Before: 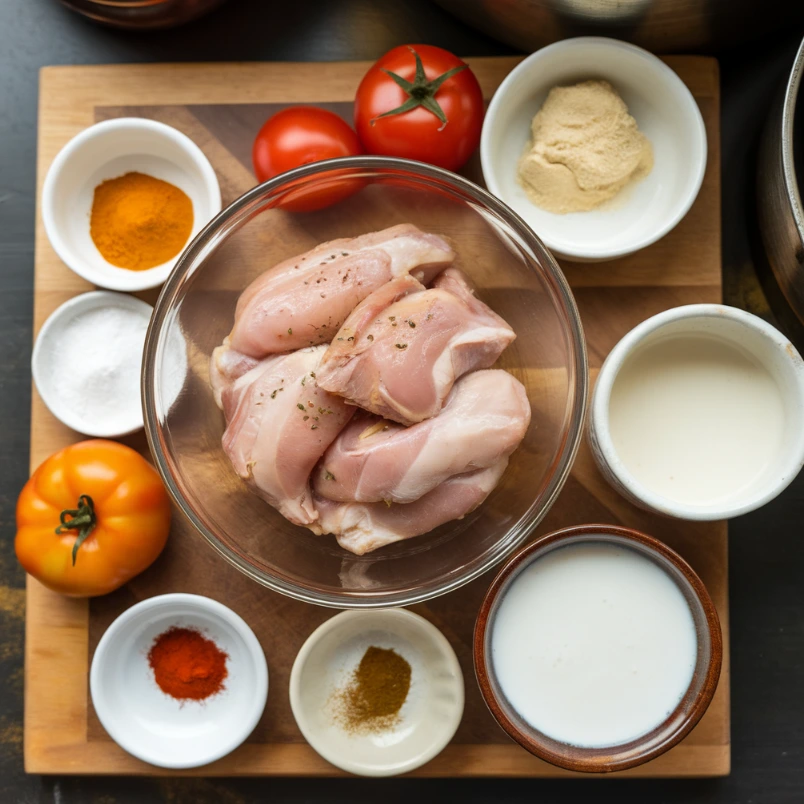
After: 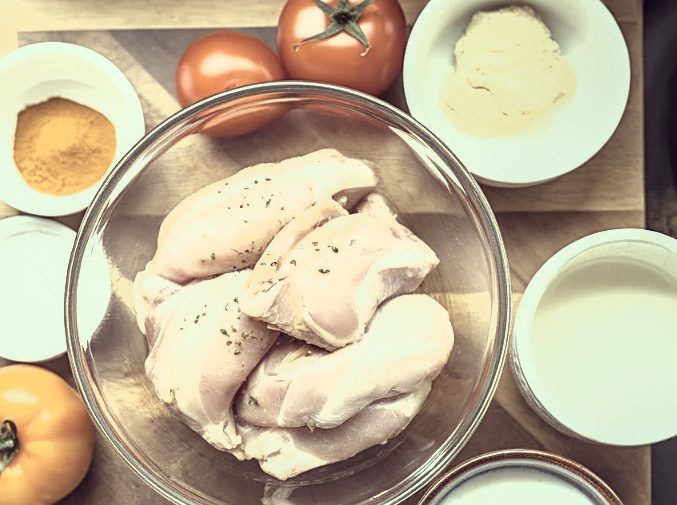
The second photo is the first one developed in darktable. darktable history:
exposure: black level correction 0, exposure 1.46 EV, compensate highlight preservation false
color correction: highlights a* -20.32, highlights b* 20.12, shadows a* 19.23, shadows b* -19.86, saturation 0.41
shadows and highlights: shadows -10.72, white point adjustment 1.6, highlights 10.31
sharpen: on, module defaults
crop and rotate: left 9.635%, top 9.419%, right 6.104%, bottom 27.65%
local contrast: on, module defaults
color zones: curves: ch0 [(0, 0.425) (0.143, 0.422) (0.286, 0.42) (0.429, 0.419) (0.571, 0.419) (0.714, 0.42) (0.857, 0.422) (1, 0.425)]
